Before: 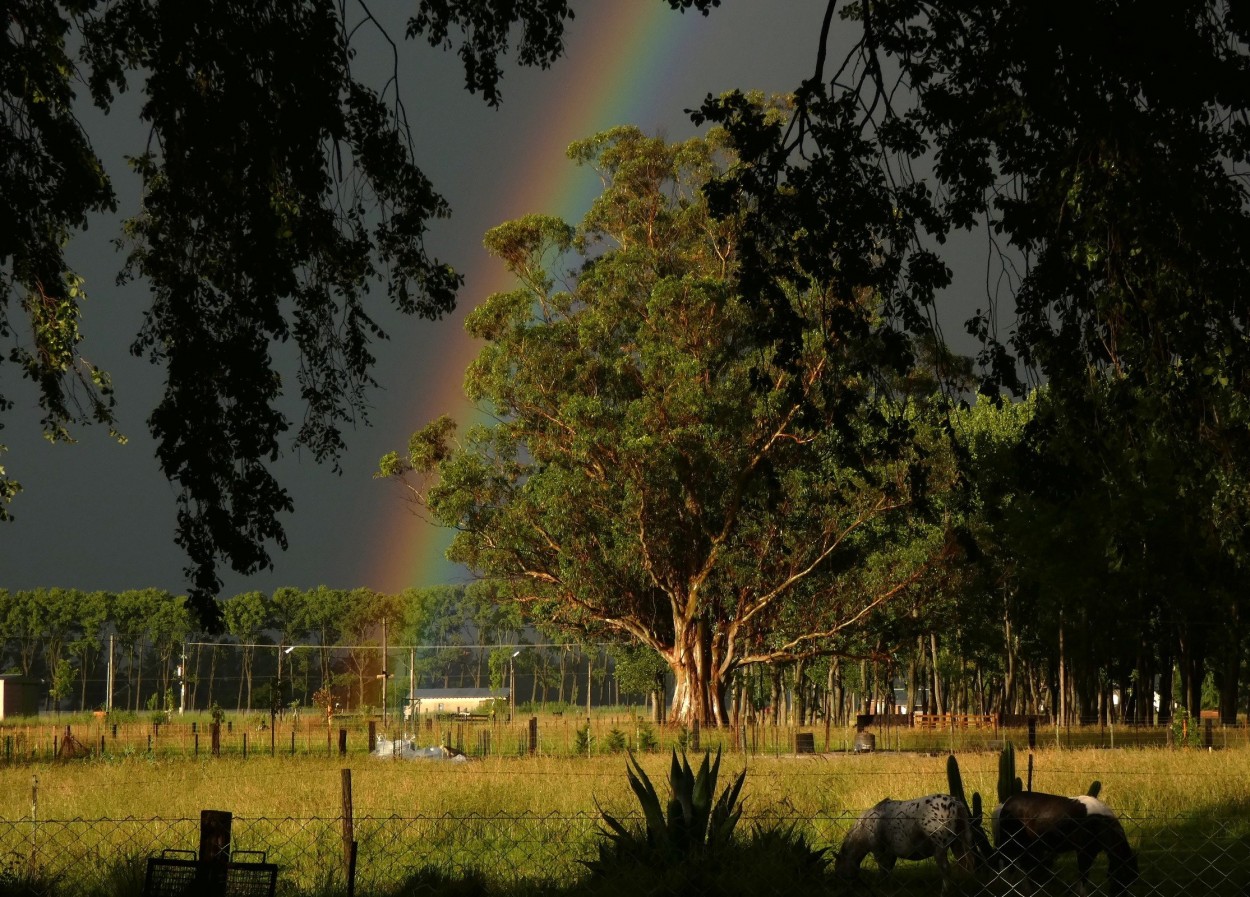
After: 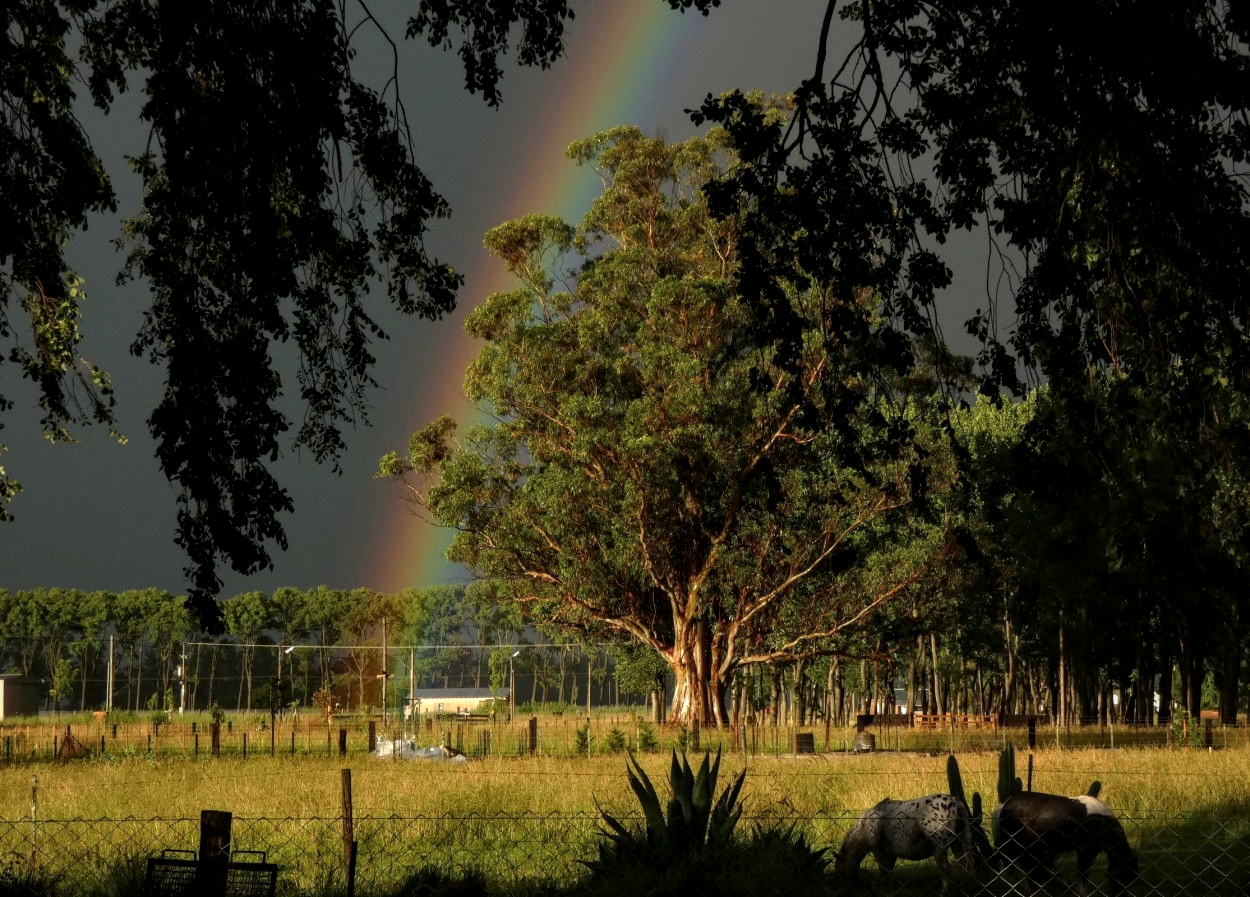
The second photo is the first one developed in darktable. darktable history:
local contrast: detail 130%
color zones: mix 100.6%
